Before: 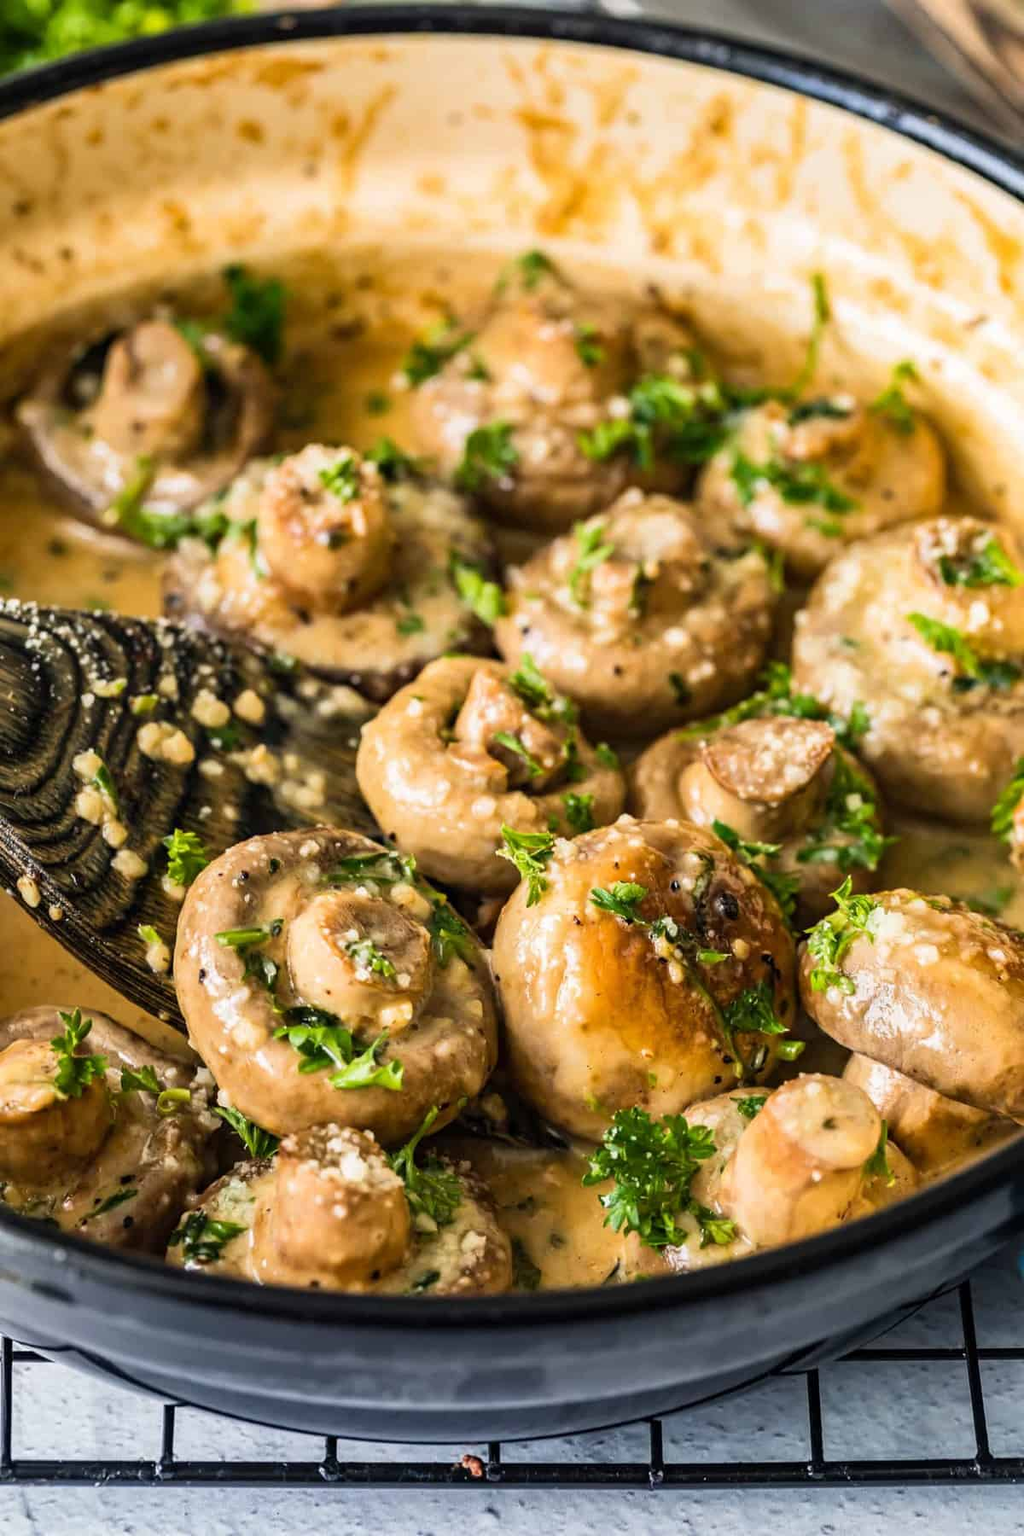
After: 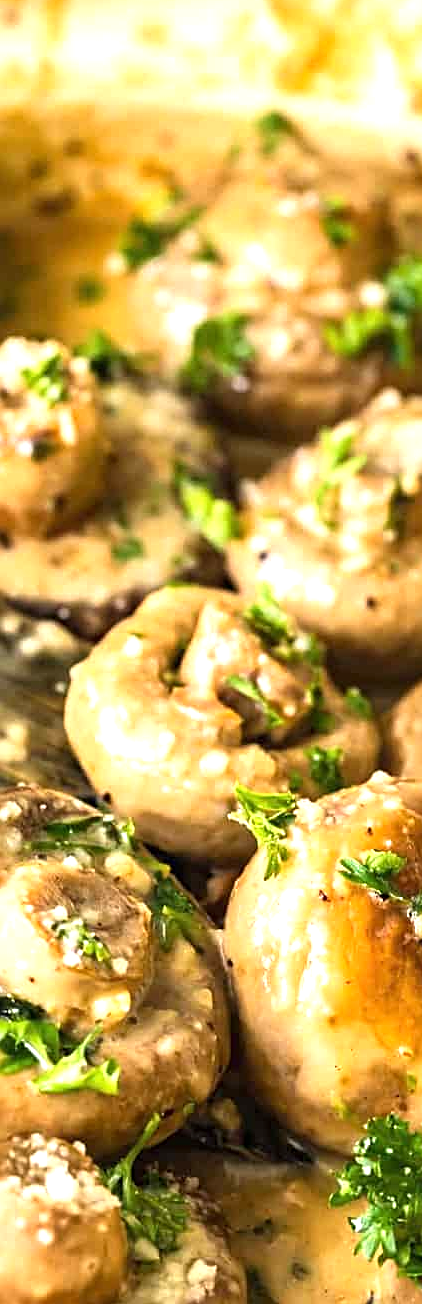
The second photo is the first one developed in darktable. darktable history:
exposure: black level correction 0, exposure 0.7 EV, compensate exposure bias true, compensate highlight preservation false
sharpen: on, module defaults
crop and rotate: left 29.476%, top 10.214%, right 35.32%, bottom 17.333%
